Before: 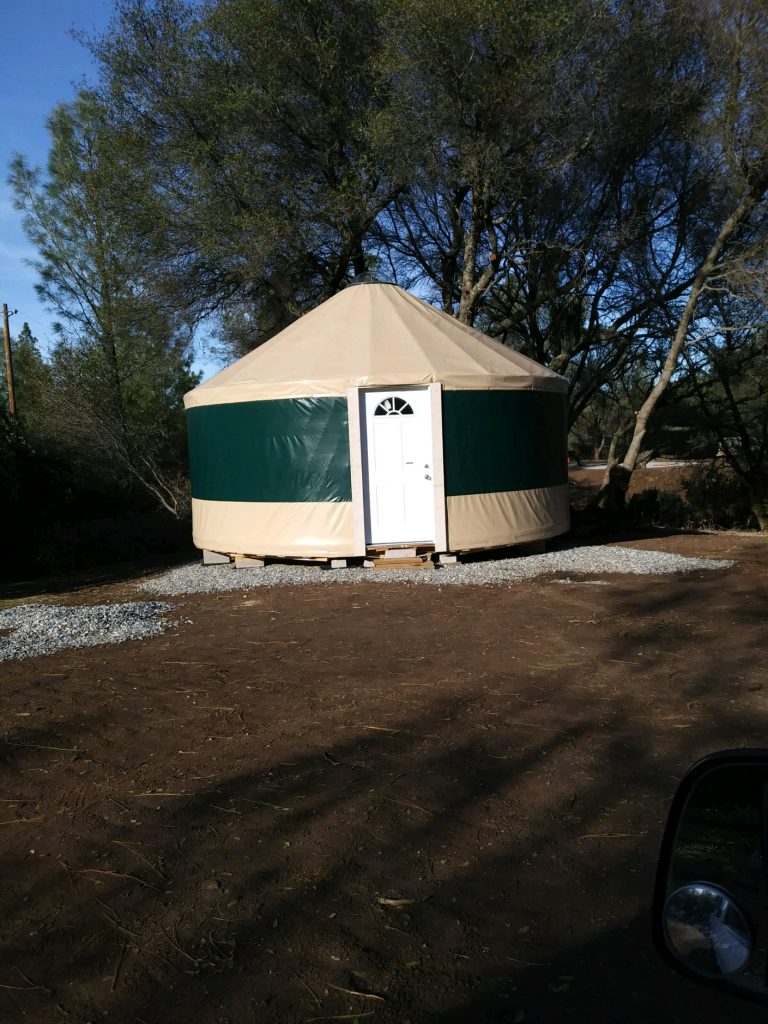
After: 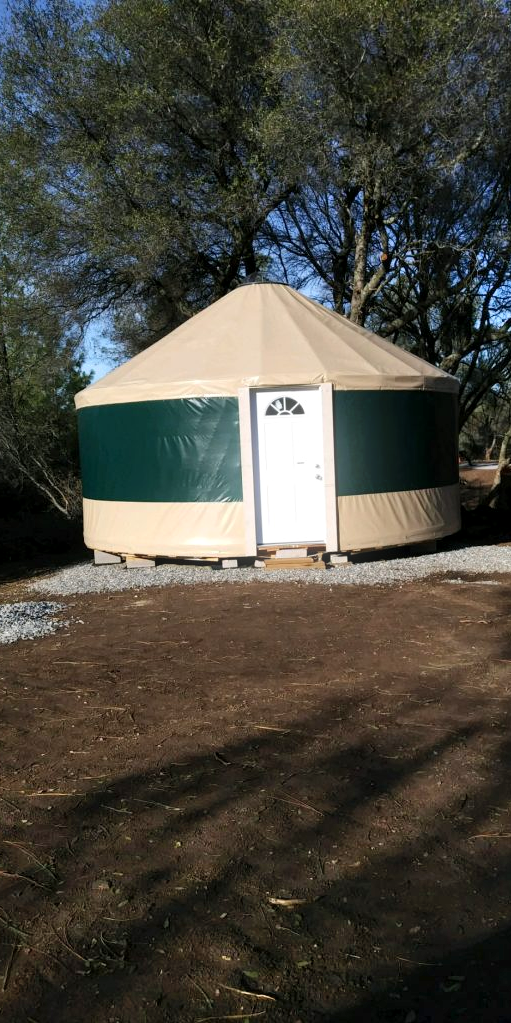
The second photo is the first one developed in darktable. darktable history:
bloom: size 9%, threshold 100%, strength 7%
crop and rotate: left 14.292%, right 19.041%
local contrast: highlights 100%, shadows 100%, detail 120%, midtone range 0.2
shadows and highlights: soften with gaussian
